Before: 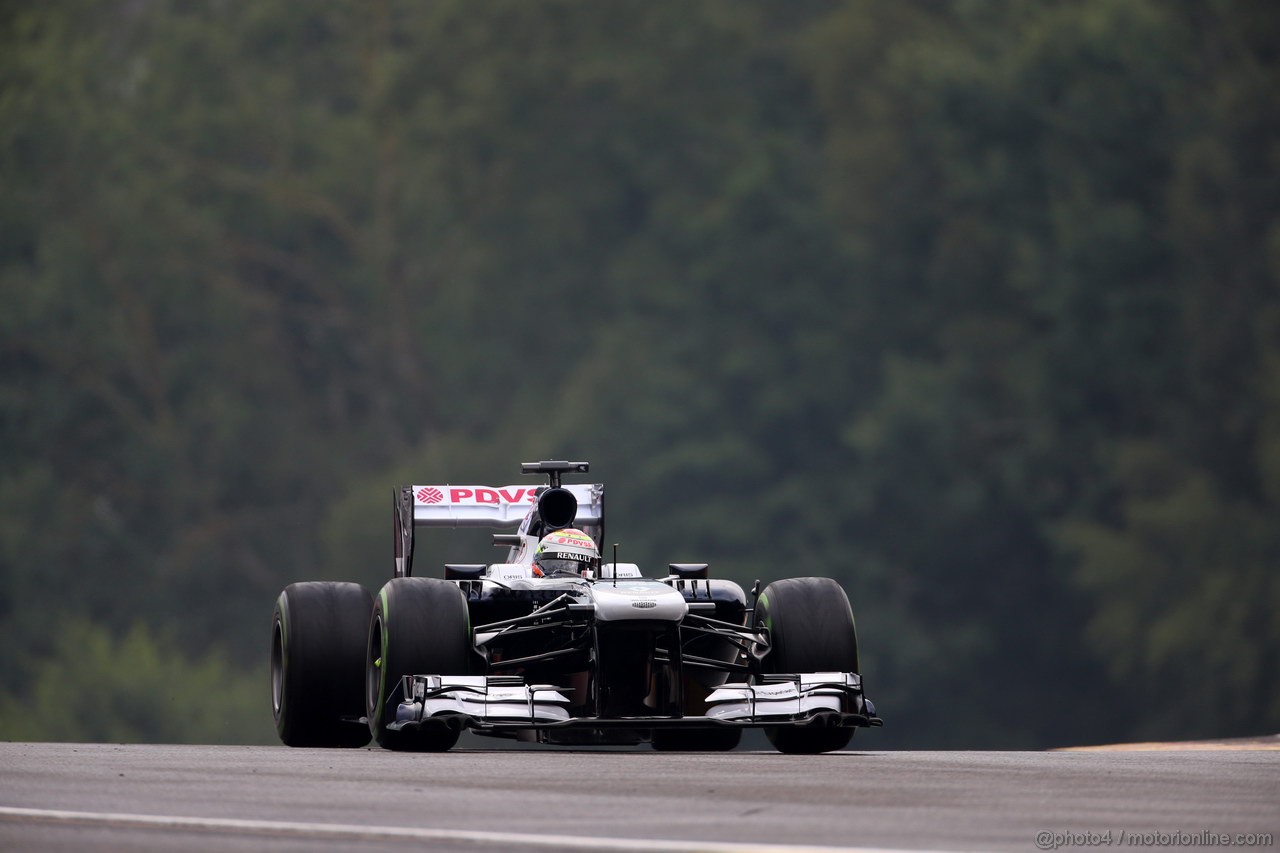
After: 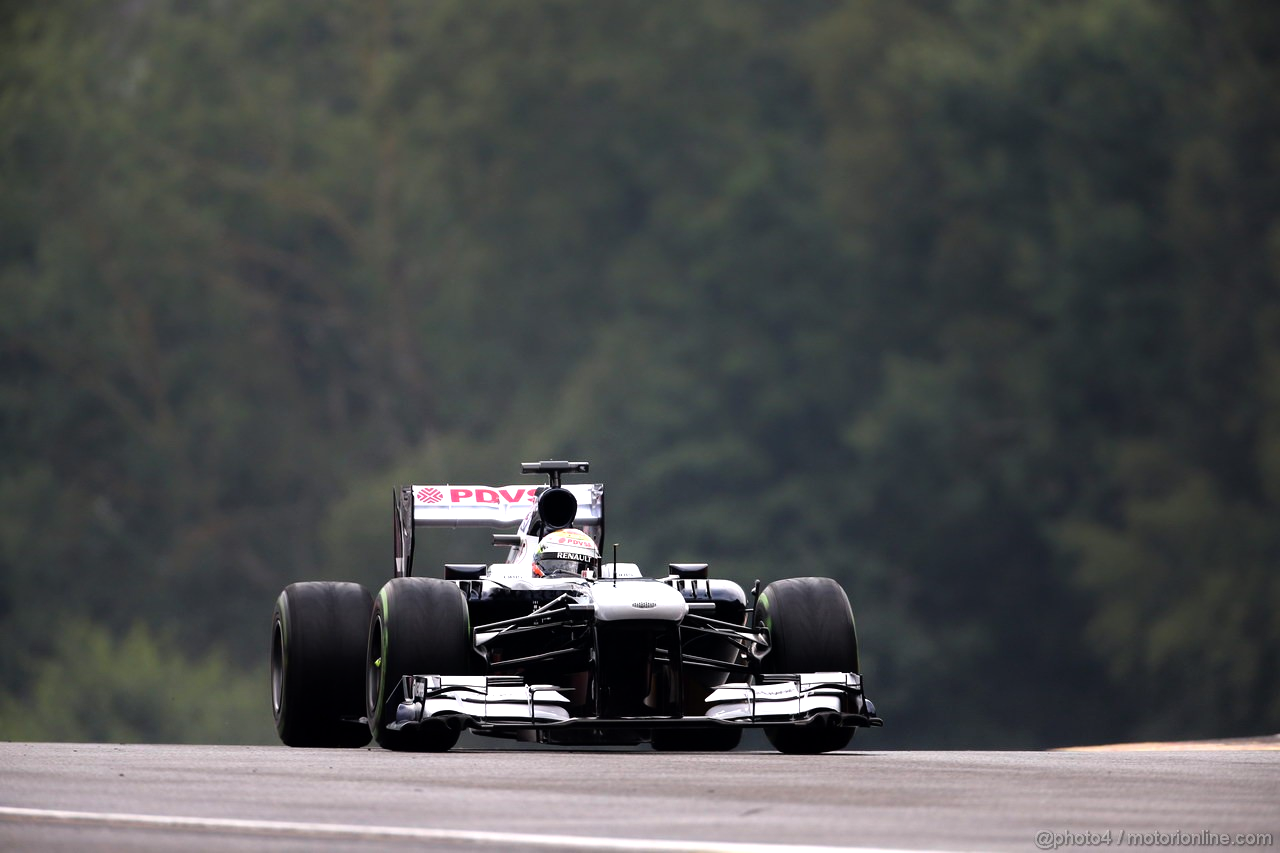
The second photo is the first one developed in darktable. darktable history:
tone equalizer: -8 EV -0.724 EV, -7 EV -0.687 EV, -6 EV -0.572 EV, -5 EV -0.39 EV, -3 EV 0.378 EV, -2 EV 0.6 EV, -1 EV 0.69 EV, +0 EV 0.769 EV
